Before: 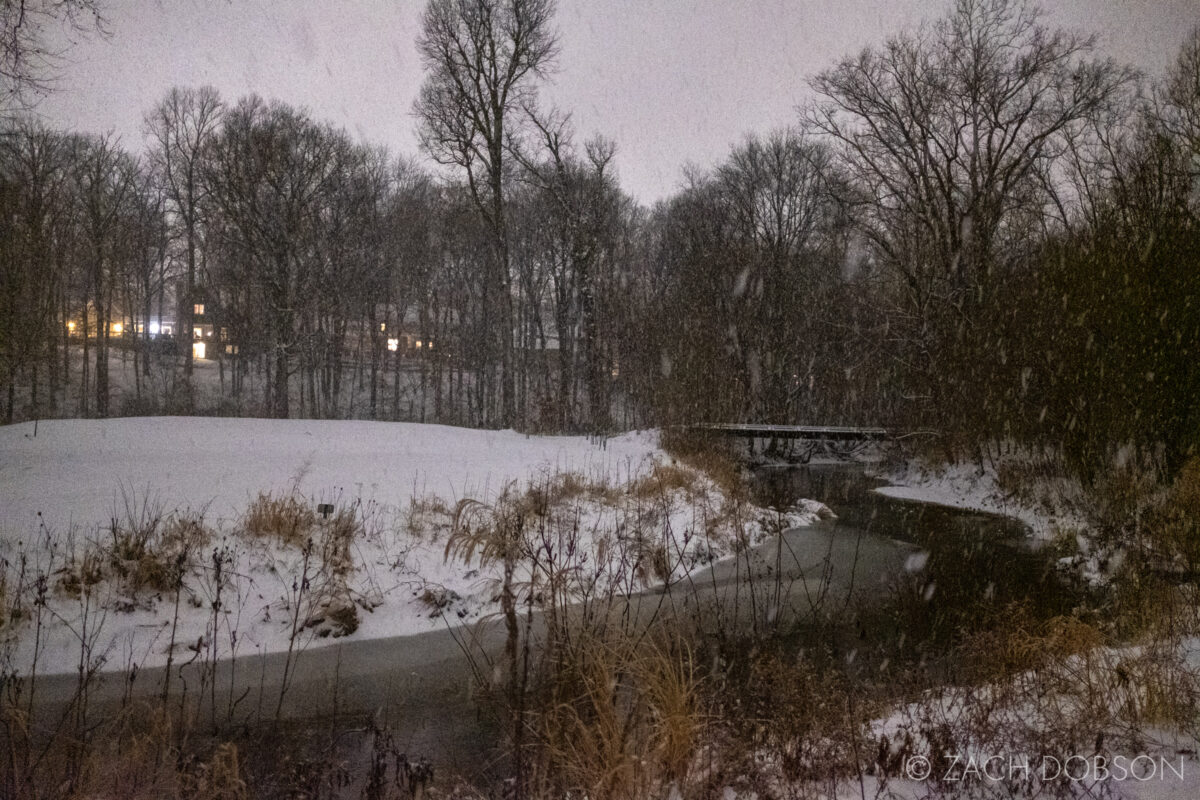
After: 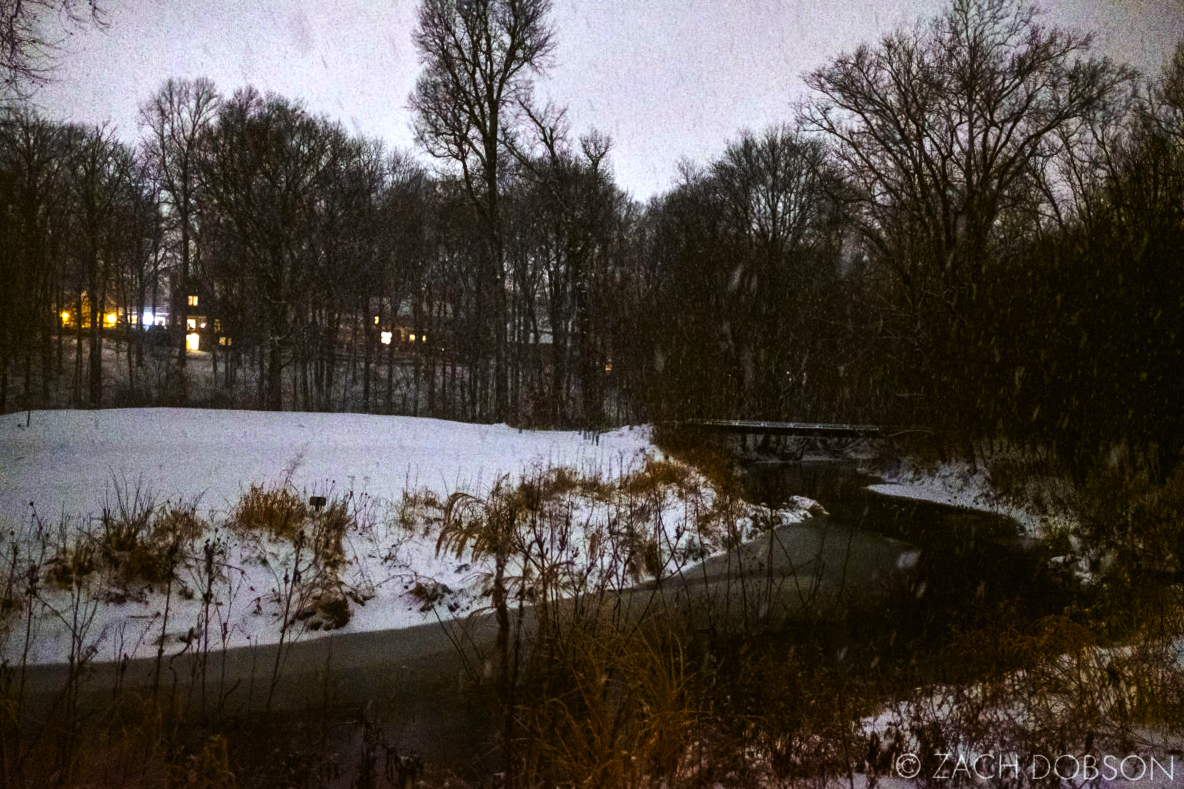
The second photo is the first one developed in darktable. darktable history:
color balance rgb: linear chroma grading › global chroma 9%, perceptual saturation grading › global saturation 36%, perceptual saturation grading › shadows 35%, perceptual brilliance grading › global brilliance 21.21%, perceptual brilliance grading › shadows -35%, global vibrance 21.21%
crop and rotate: angle -0.5°
tone curve: curves: ch0 [(0, 0) (0.003, 0.006) (0.011, 0.007) (0.025, 0.01) (0.044, 0.015) (0.069, 0.023) (0.1, 0.031) (0.136, 0.045) (0.177, 0.066) (0.224, 0.098) (0.277, 0.139) (0.335, 0.194) (0.399, 0.254) (0.468, 0.346) (0.543, 0.45) (0.623, 0.56) (0.709, 0.667) (0.801, 0.78) (0.898, 0.891) (1, 1)], preserve colors none
color balance: lift [1.004, 1.002, 1.002, 0.998], gamma [1, 1.007, 1.002, 0.993], gain [1, 0.977, 1.013, 1.023], contrast -3.64%
white balance: red 0.986, blue 1.01
tone equalizer: on, module defaults
grain: on, module defaults
